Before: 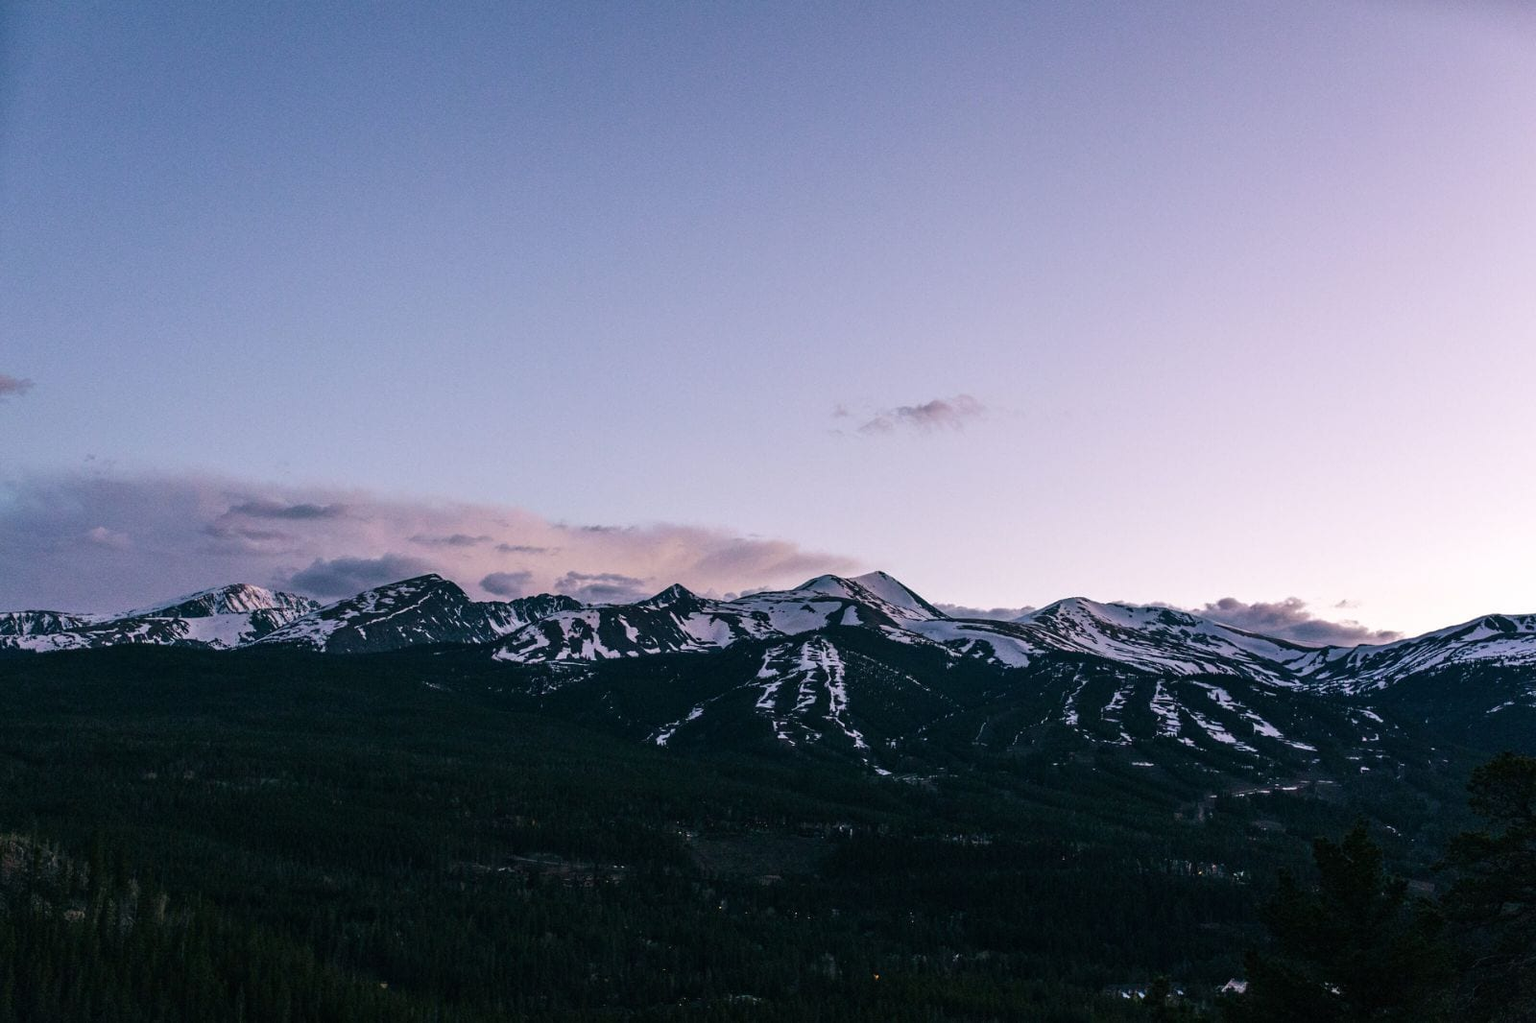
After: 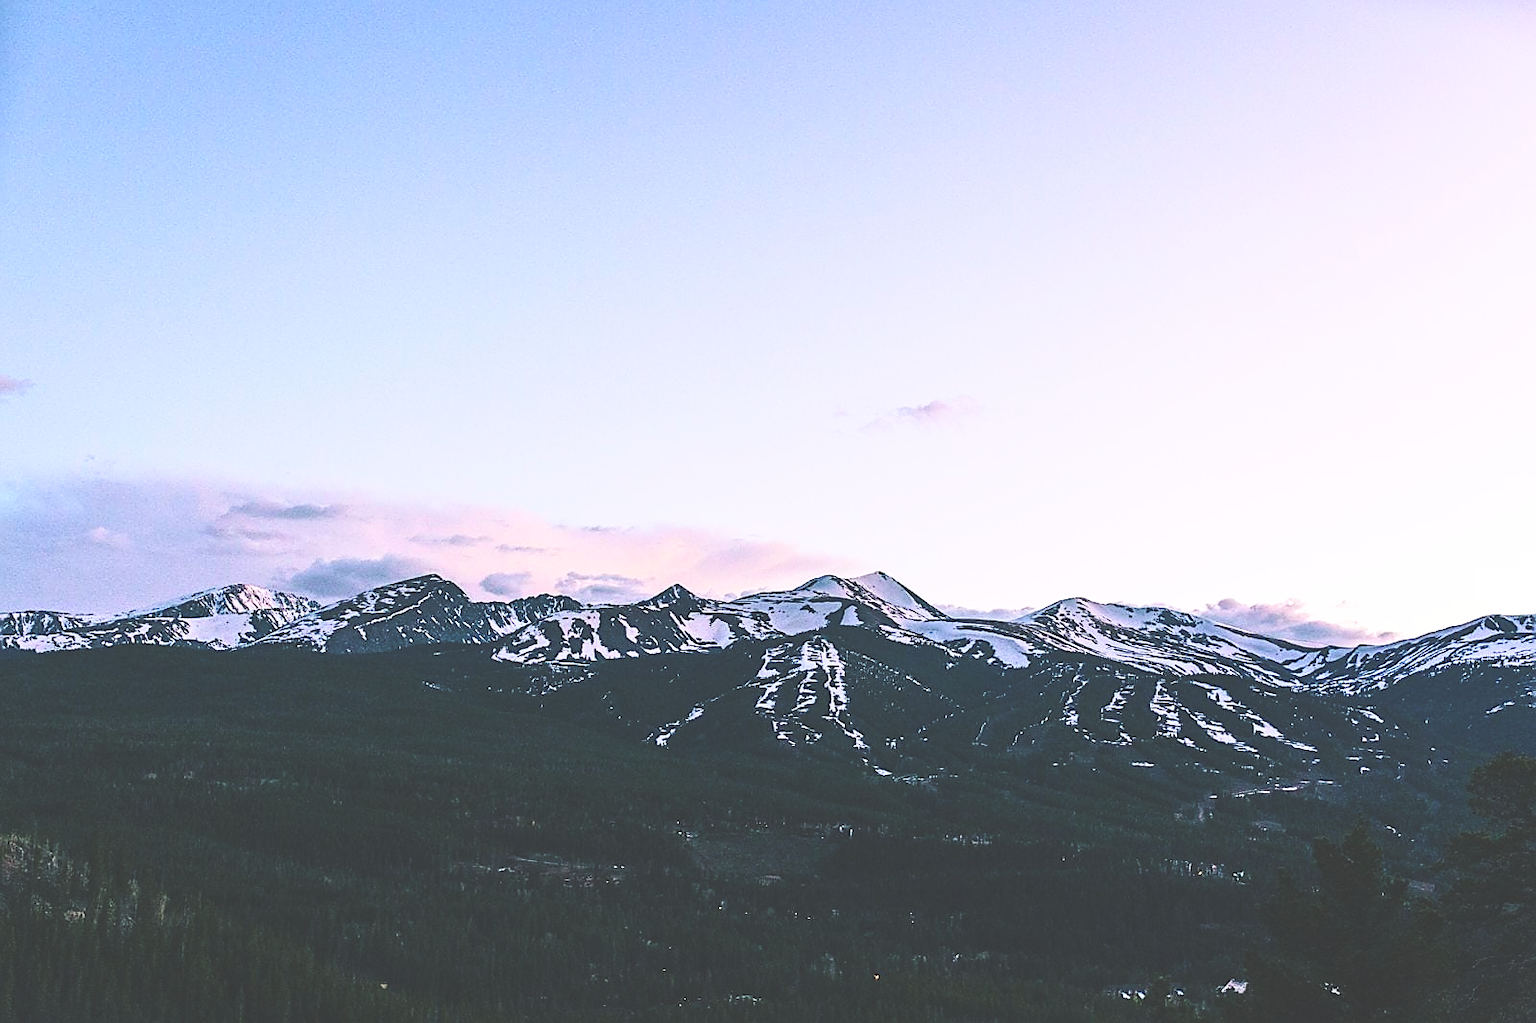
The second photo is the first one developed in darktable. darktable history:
contrast brightness saturation: contrast 0.2, brightness 0.16, saturation 0.22
exposure: black level correction -0.03, compensate highlight preservation false
base curve: curves: ch0 [(0, 0) (0.028, 0.03) (0.121, 0.232) (0.46, 0.748) (0.859, 0.968) (1, 1)], preserve colors none
sharpen: radius 1.4, amount 1.25, threshold 0.7
